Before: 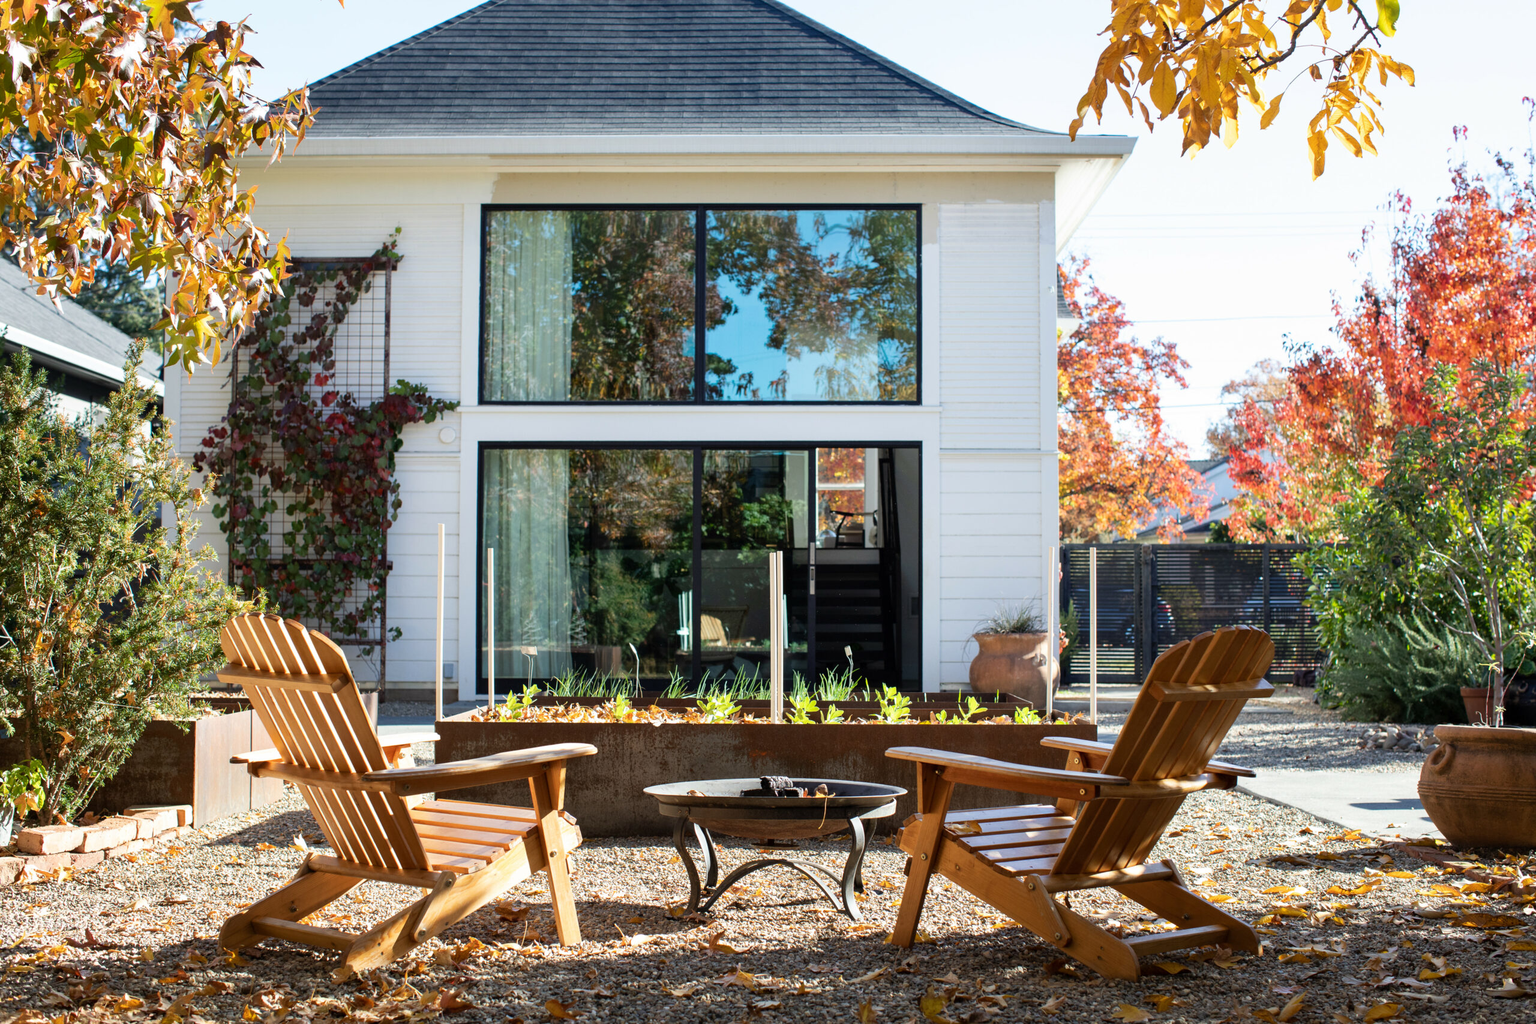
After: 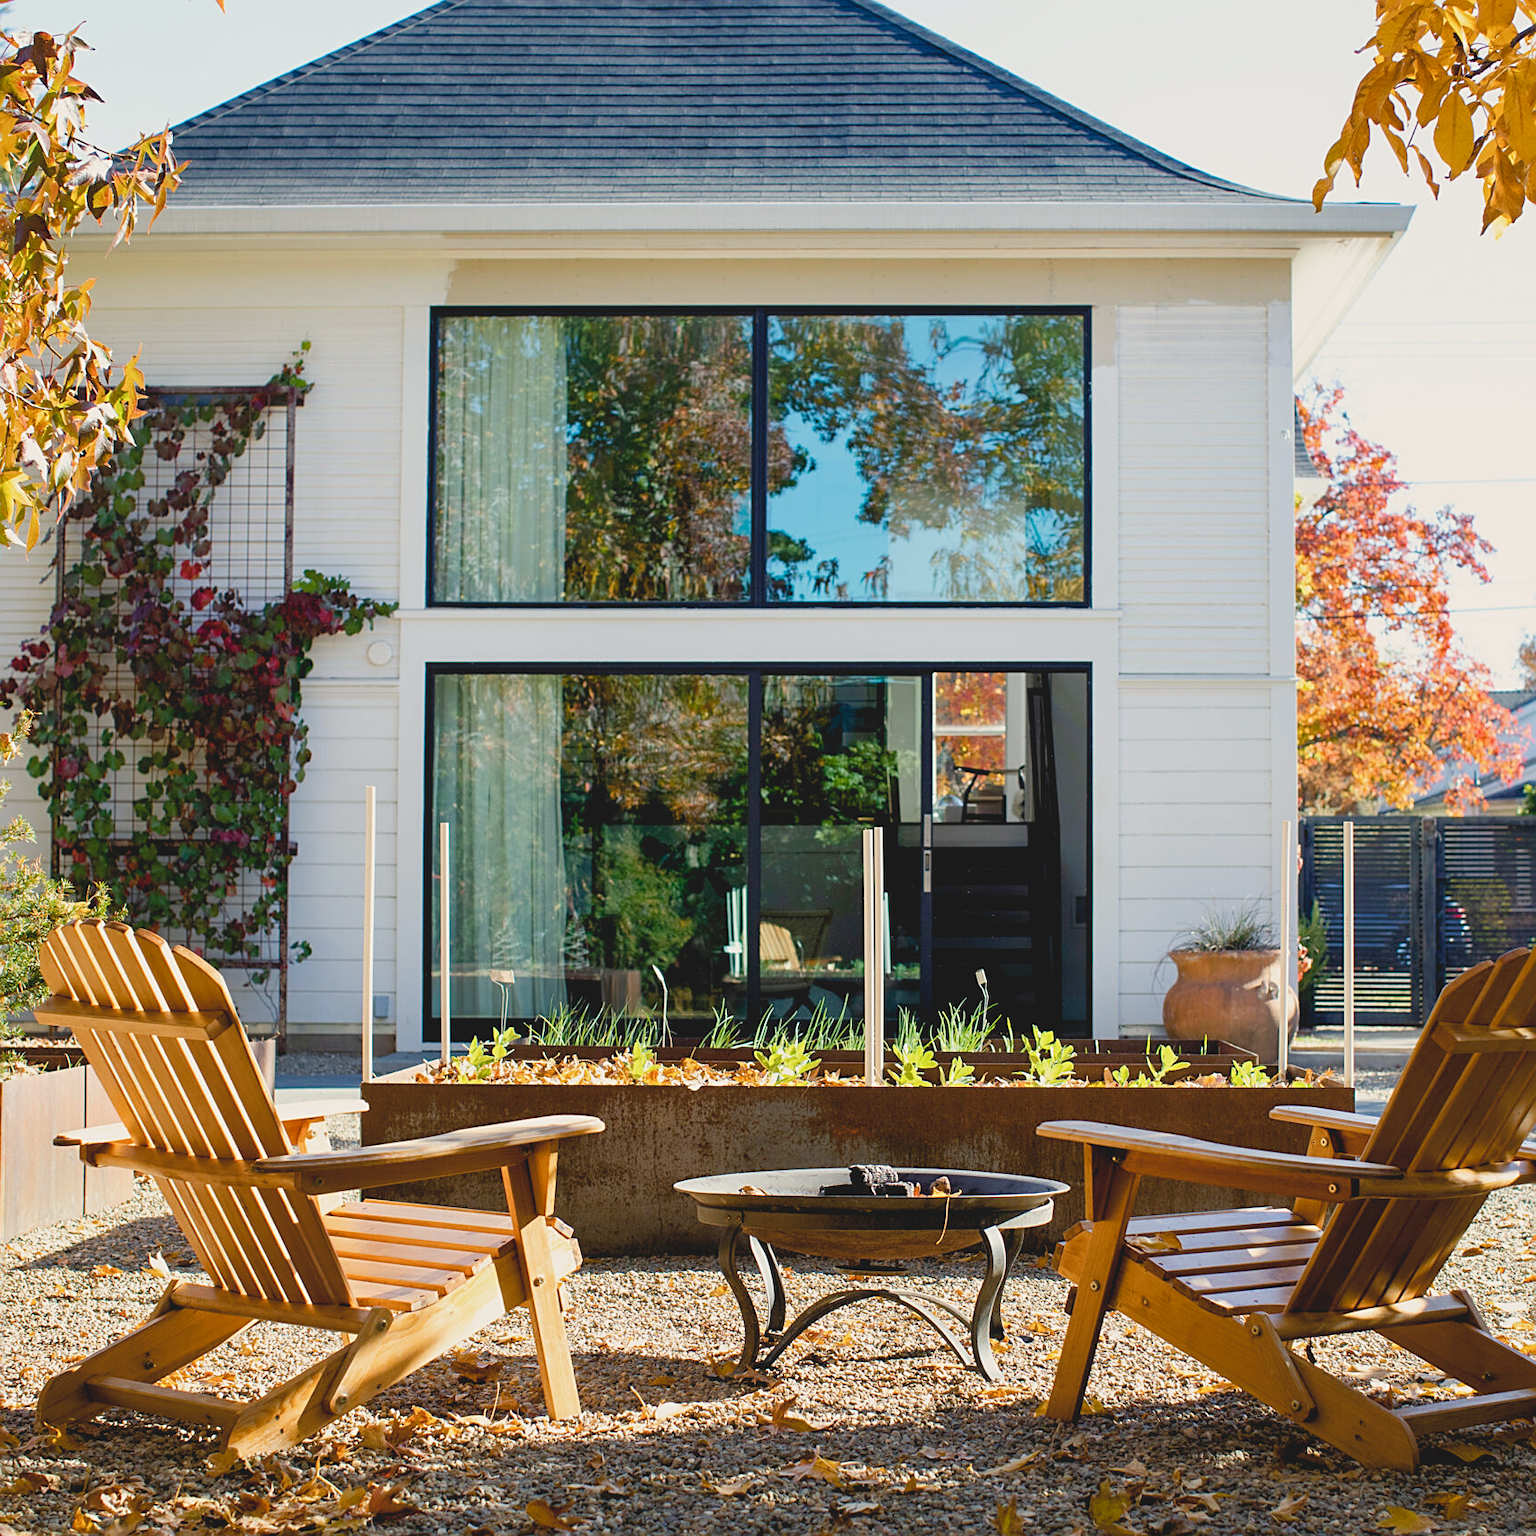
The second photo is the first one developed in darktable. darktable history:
color balance rgb: shadows lift › chroma 1%, shadows lift › hue 240.84°, highlights gain › chroma 2%, highlights gain › hue 73.2°, global offset › luminance -0.5%, perceptual saturation grading › global saturation 20%, perceptual saturation grading › highlights -25%, perceptual saturation grading › shadows 50%, global vibrance 15%
contrast brightness saturation: contrast -0.15, brightness 0.05, saturation -0.12
crop and rotate: left 12.673%, right 20.66%
sharpen: on, module defaults
